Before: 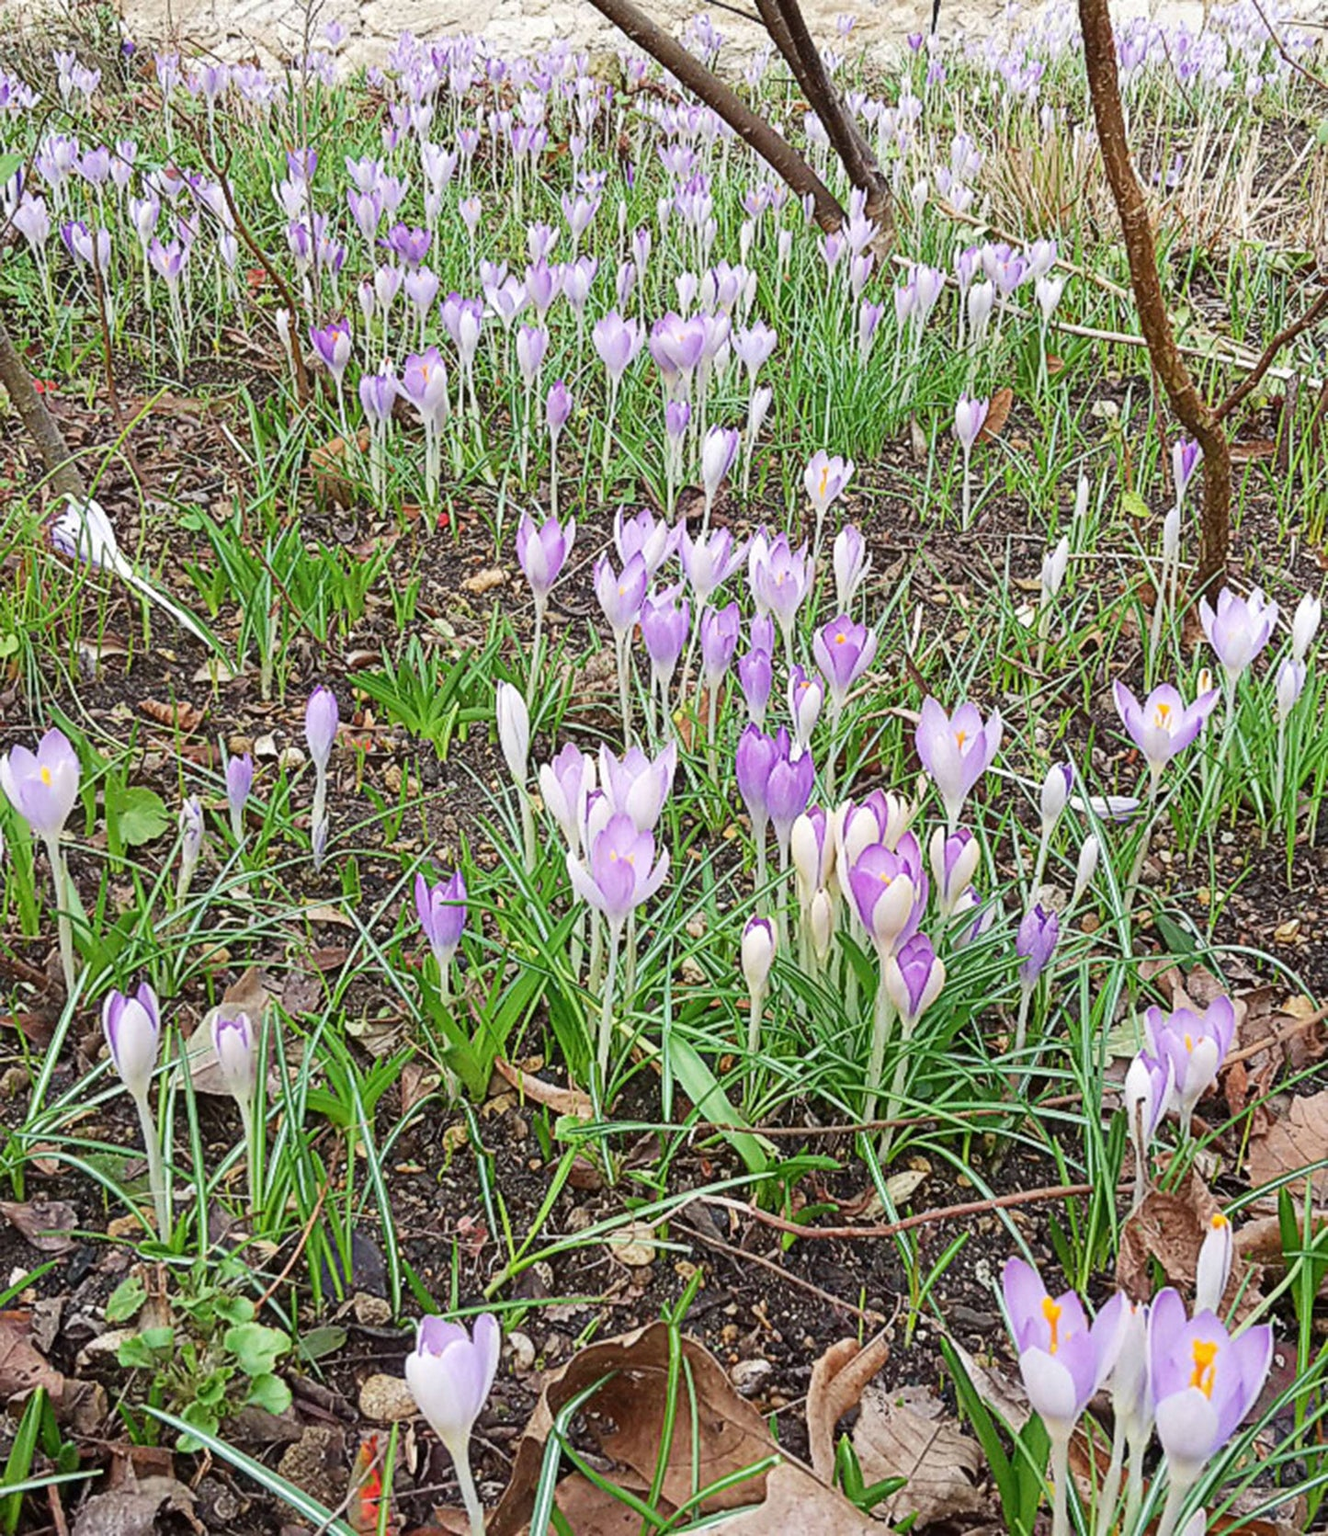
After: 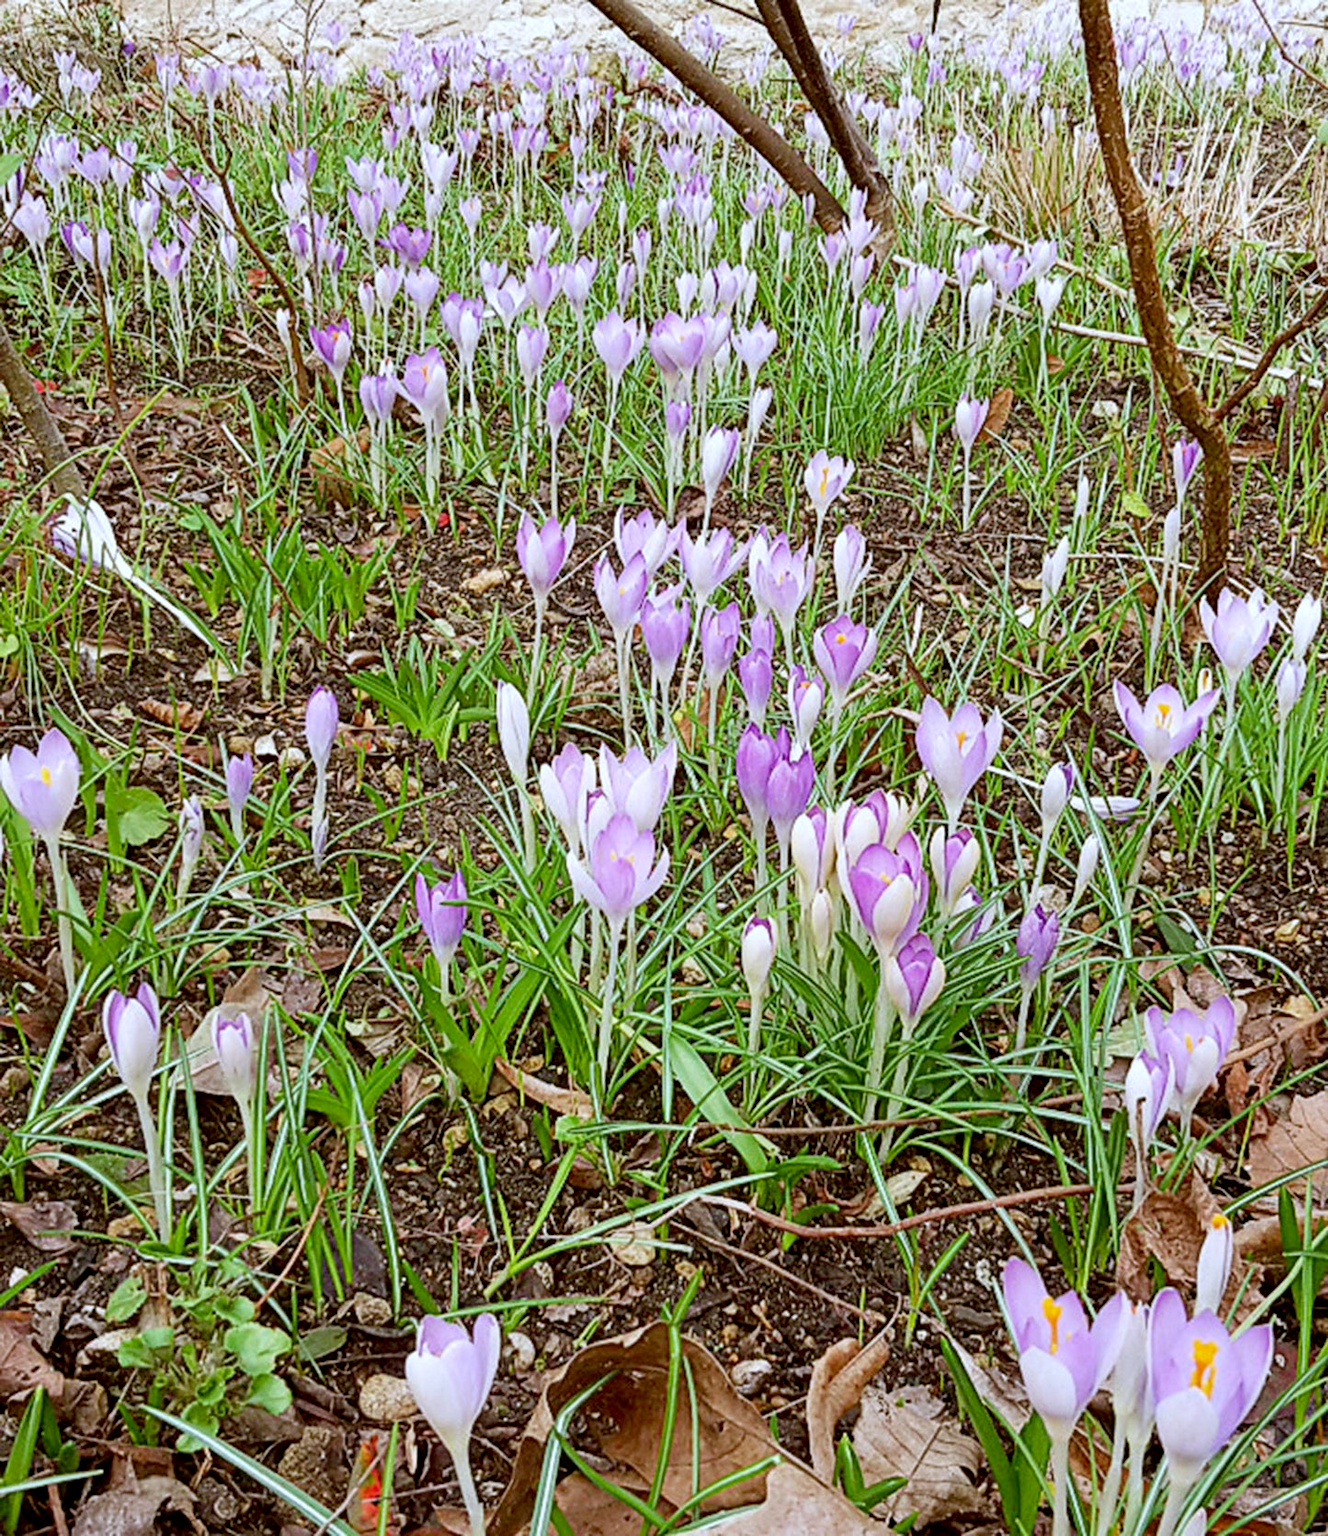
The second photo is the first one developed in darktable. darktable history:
exposure: black level correction 0.009, exposure 0.014 EV, compensate highlight preservation false
color correction: highlights a* -0.482, highlights b* 0.161, shadows a* 4.66, shadows b* 20.72
white balance: red 0.954, blue 1.079
